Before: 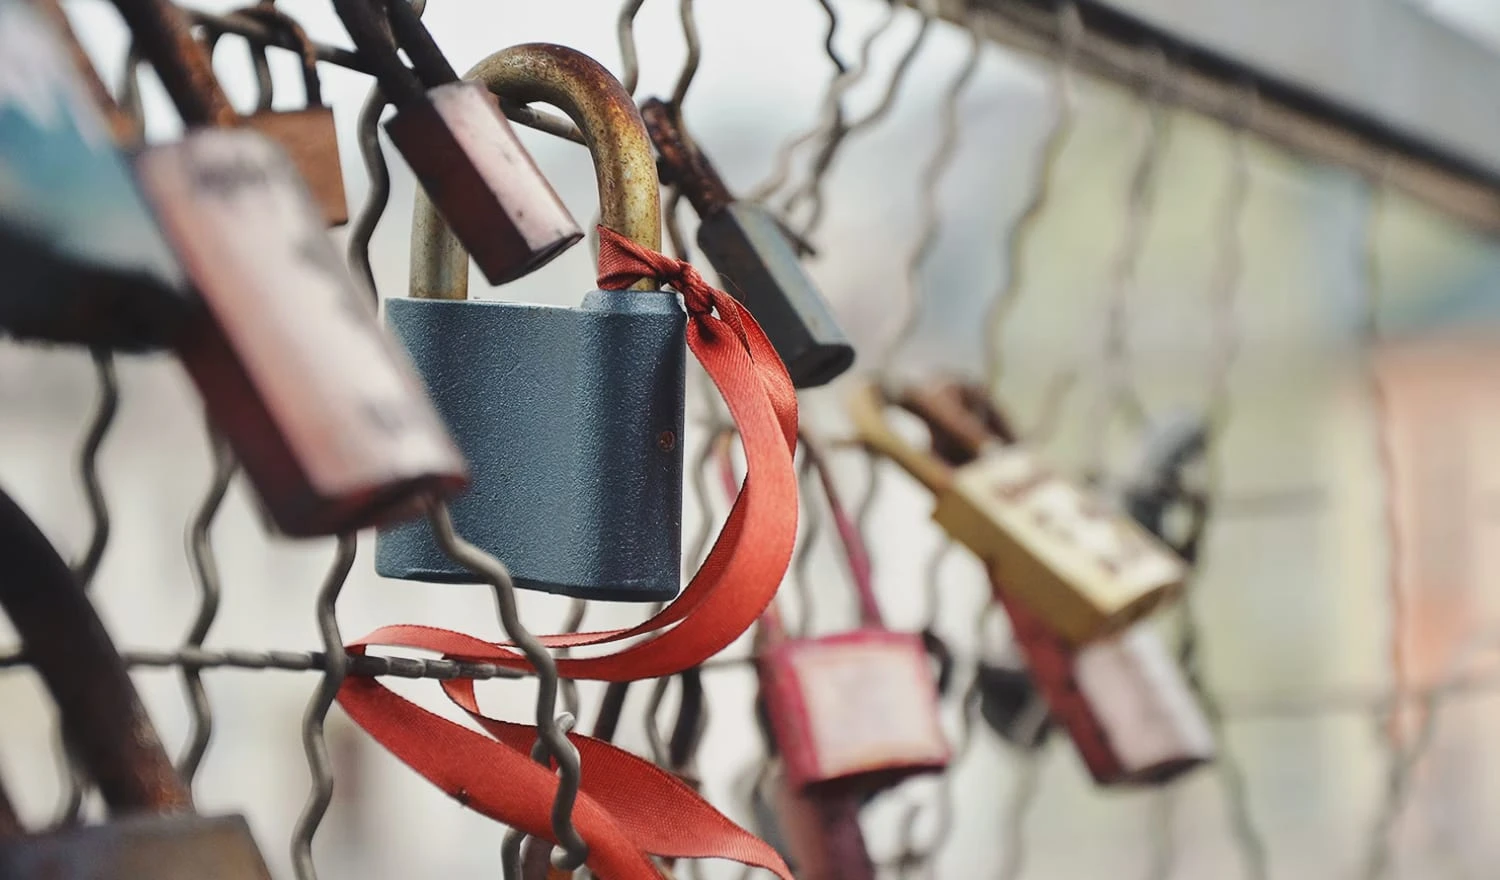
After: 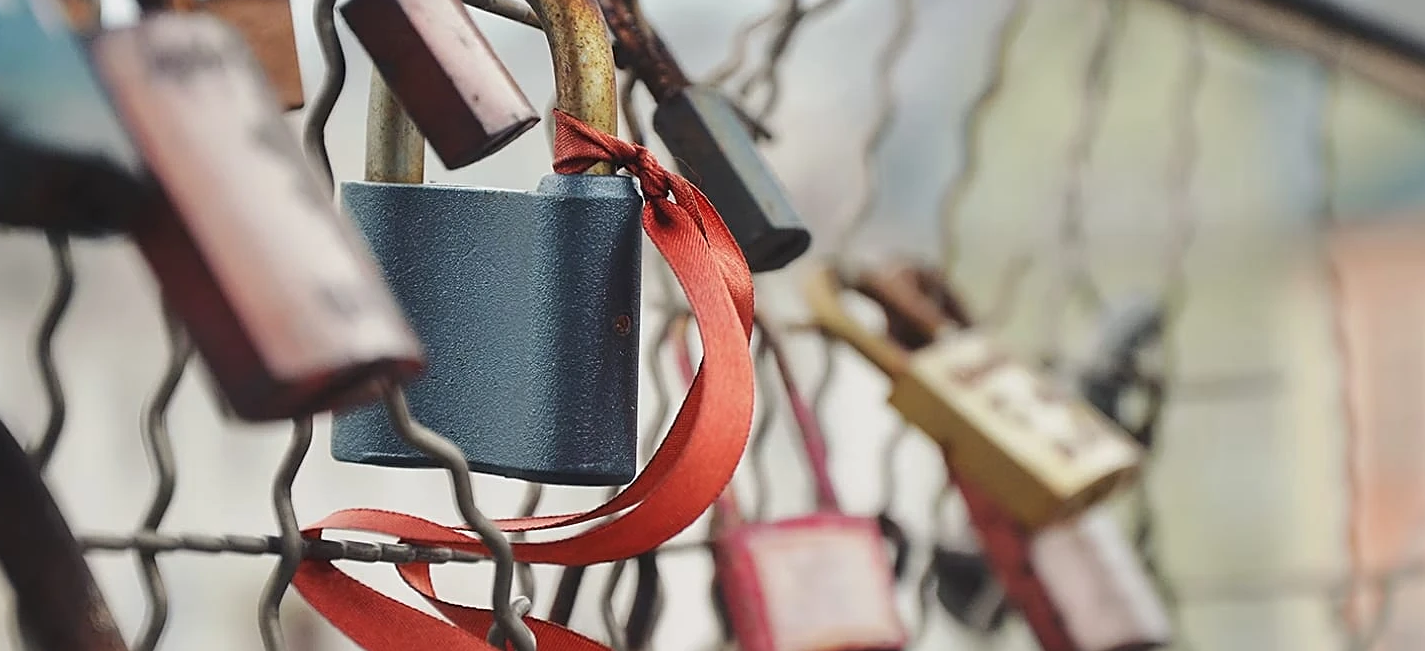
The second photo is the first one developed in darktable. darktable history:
crop and rotate: left 2.991%, top 13.302%, right 1.981%, bottom 12.636%
shadows and highlights: shadows 25, highlights -25
sharpen: on, module defaults
